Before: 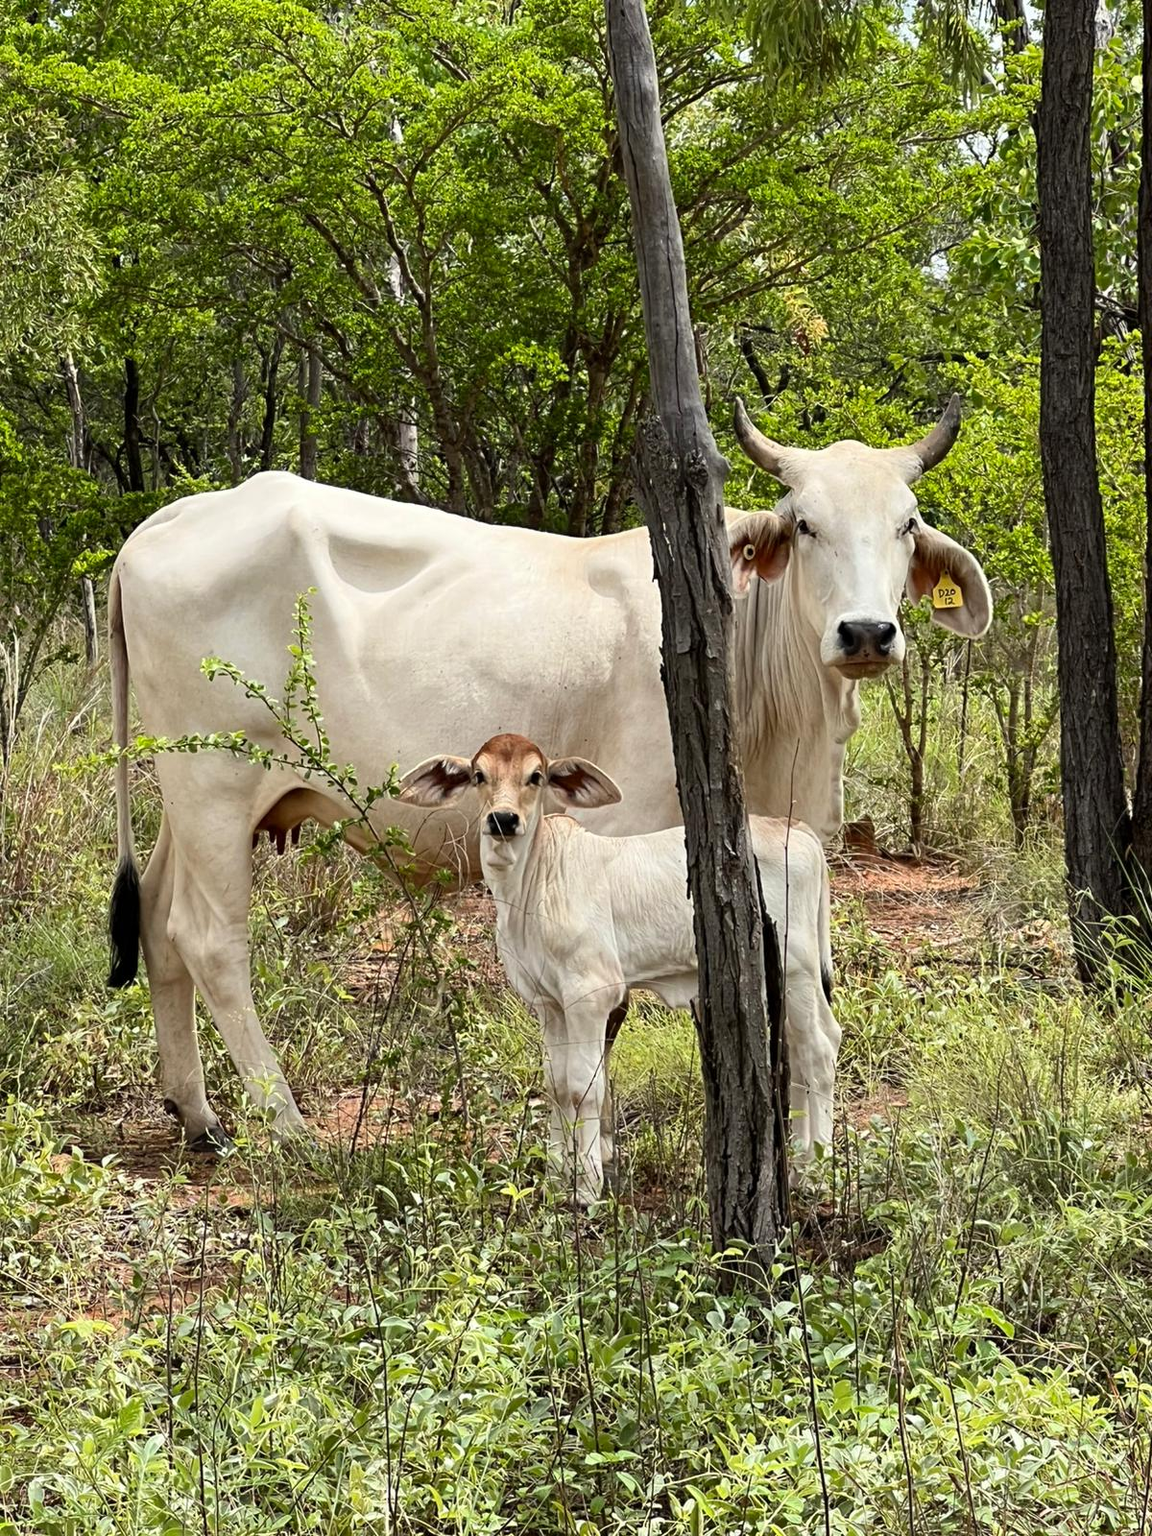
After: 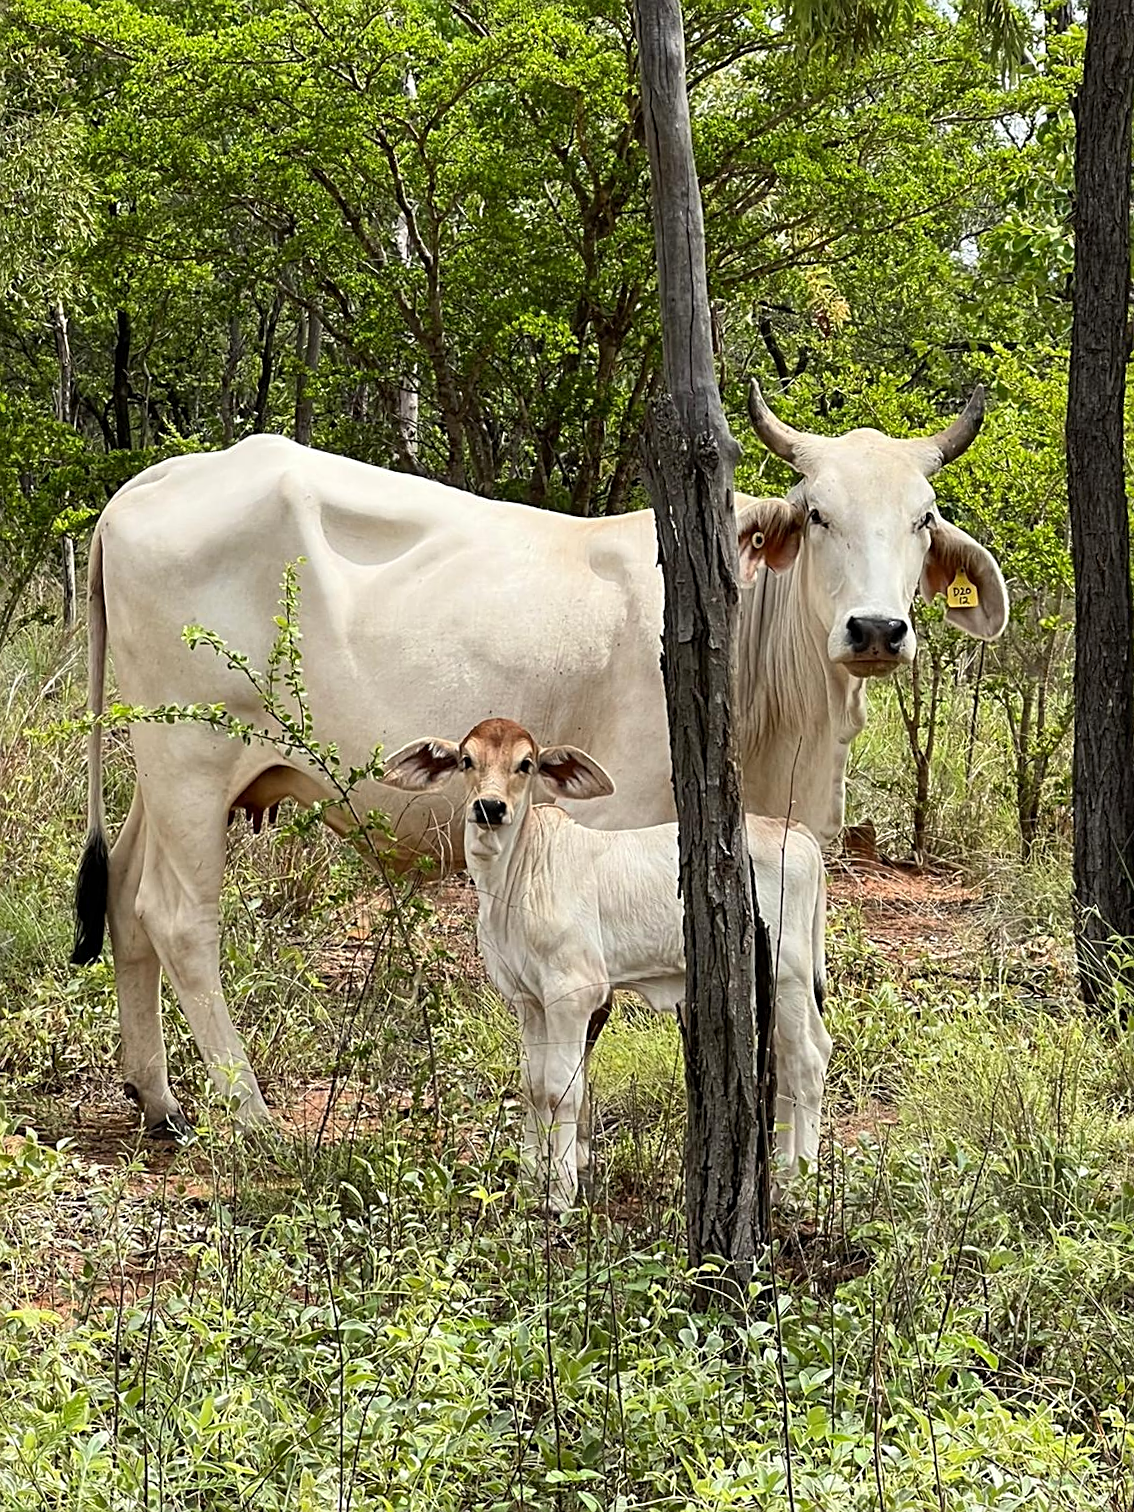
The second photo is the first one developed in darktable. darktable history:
crop and rotate: angle -2.52°
sharpen: radius 1.96
